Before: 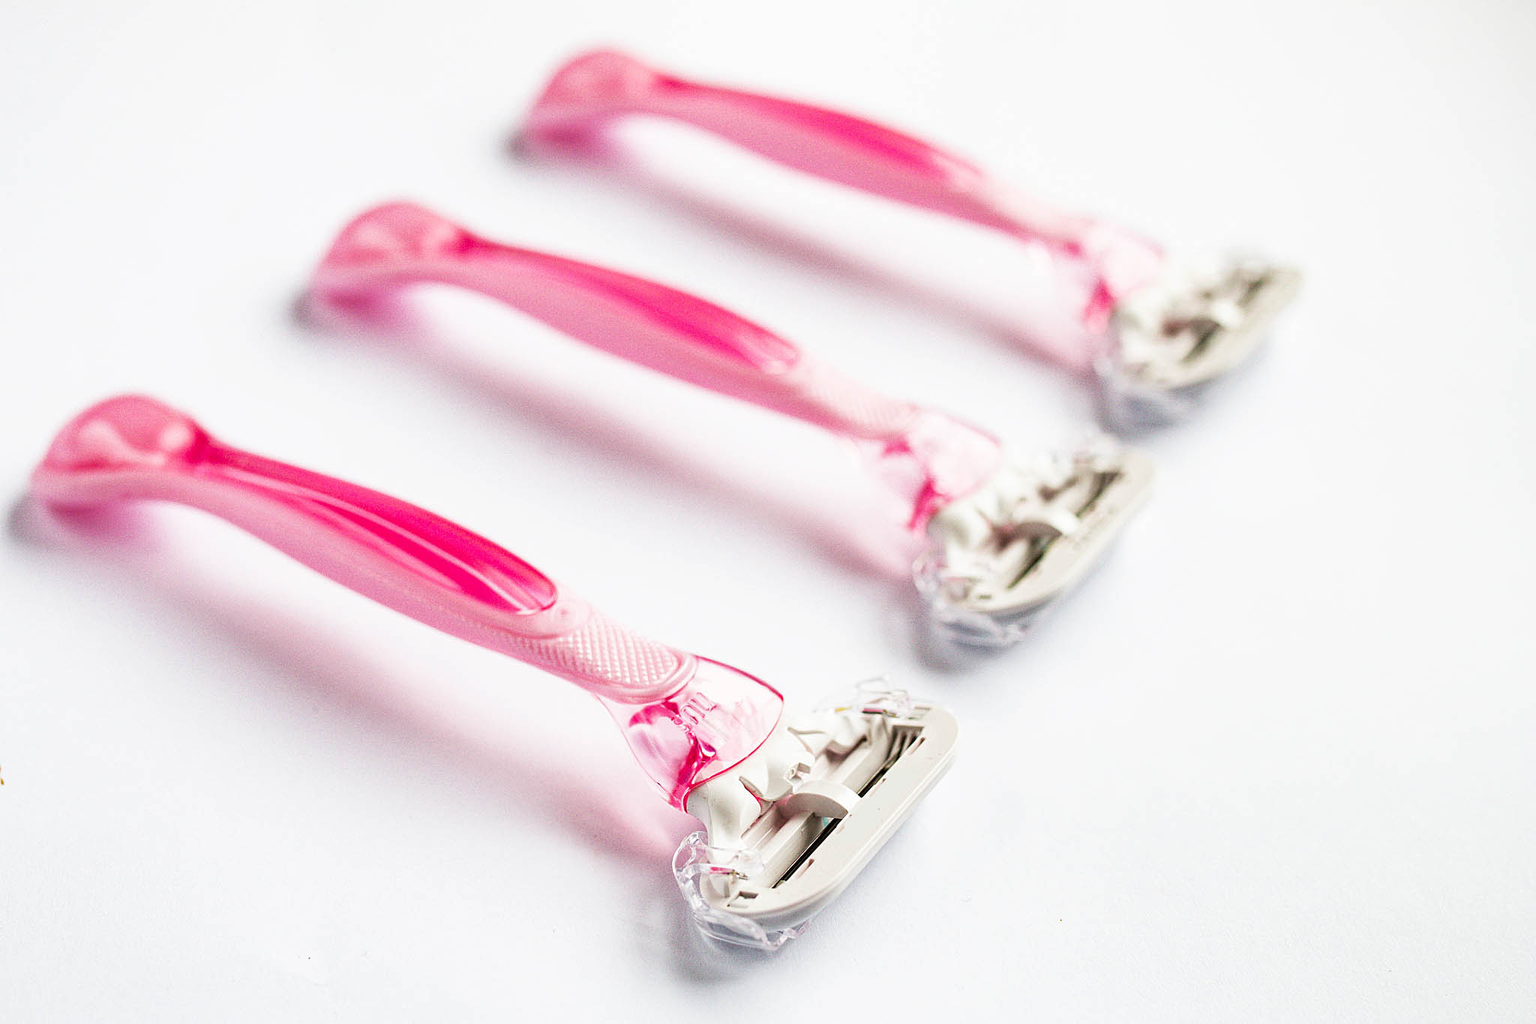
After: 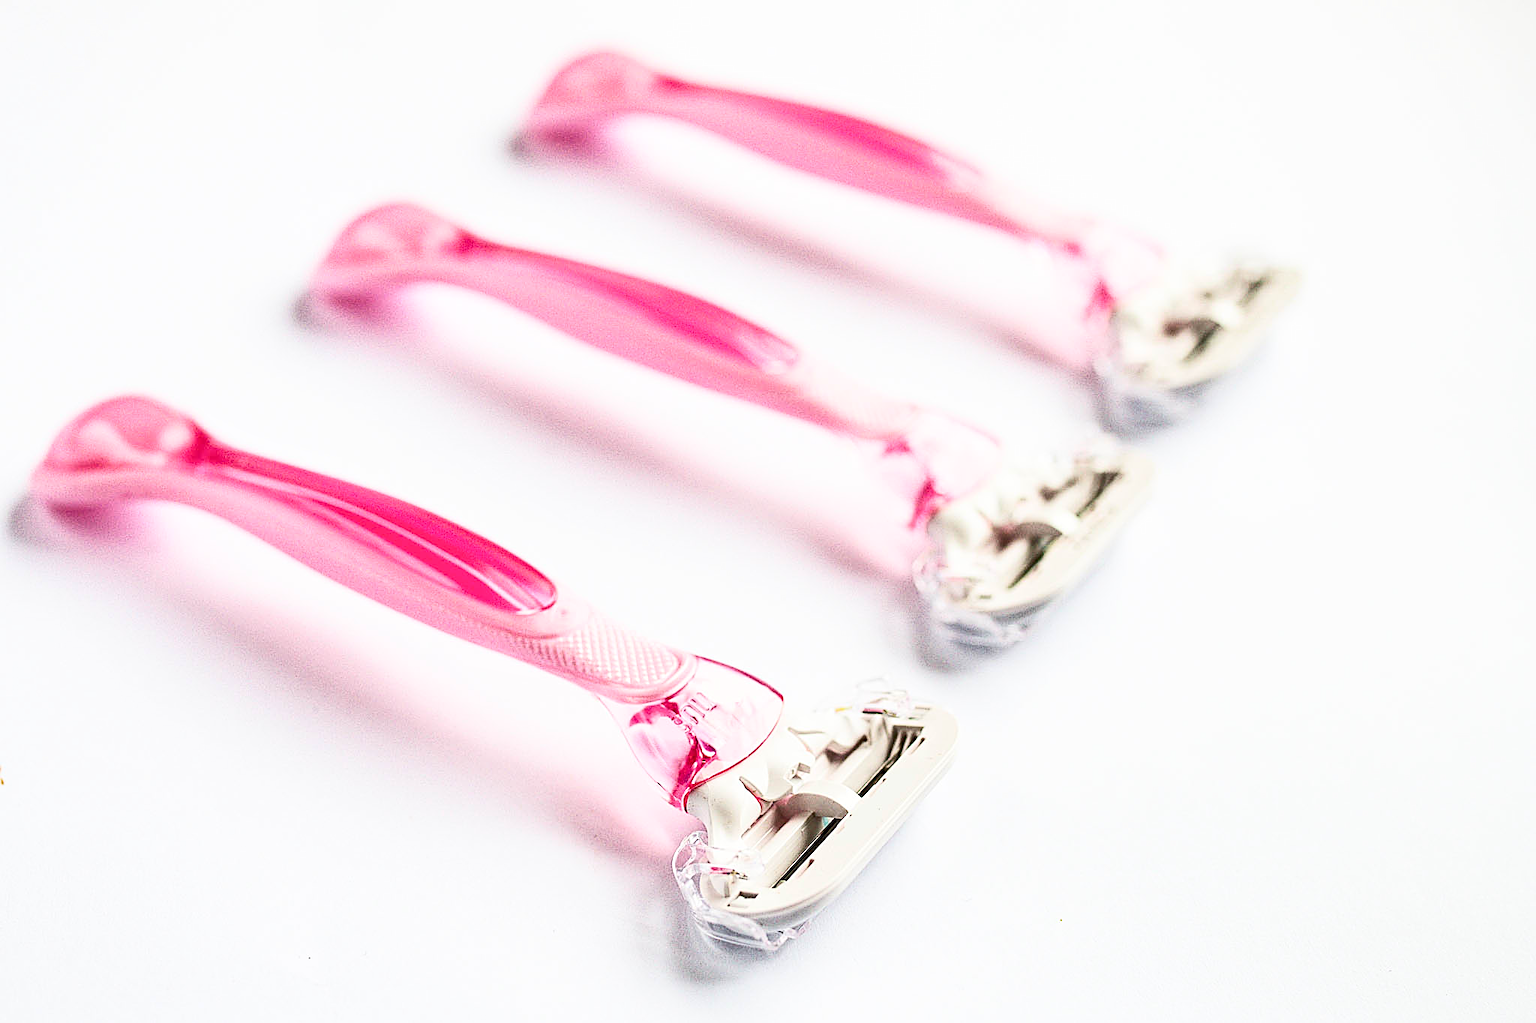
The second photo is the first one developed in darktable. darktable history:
tone equalizer: -7 EV 0.15 EV, -6 EV 0.6 EV, -5 EV 1.15 EV, -4 EV 1.33 EV, -3 EV 1.15 EV, -2 EV 0.6 EV, -1 EV 0.15 EV, mask exposure compensation -0.5 EV
contrast brightness saturation: contrast 0.28
sharpen: on, module defaults
